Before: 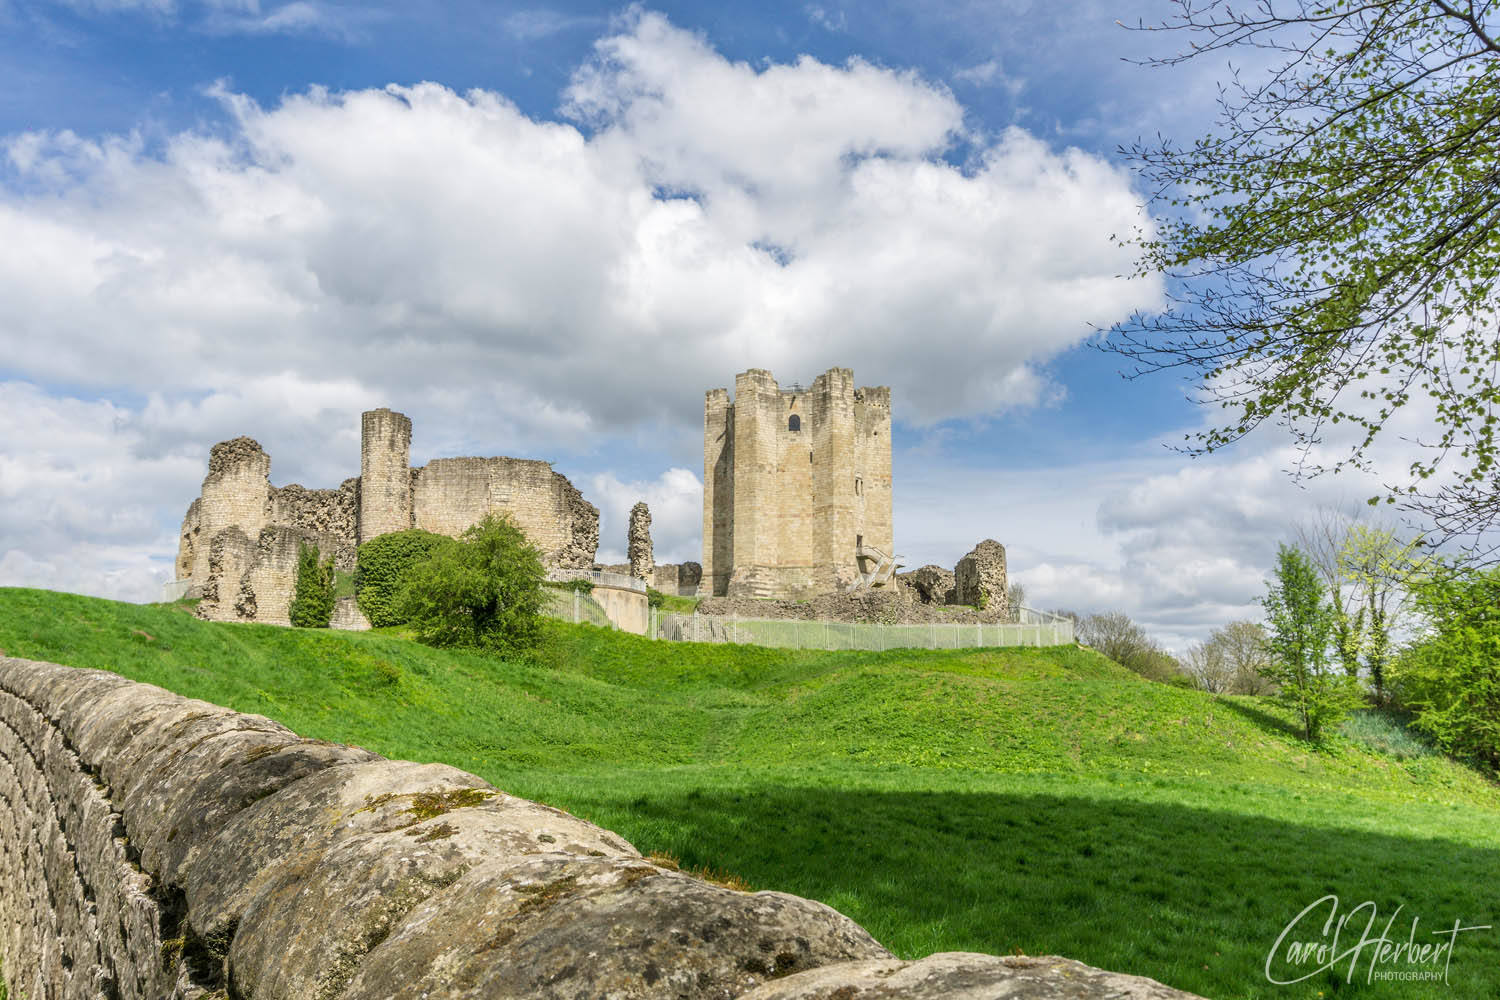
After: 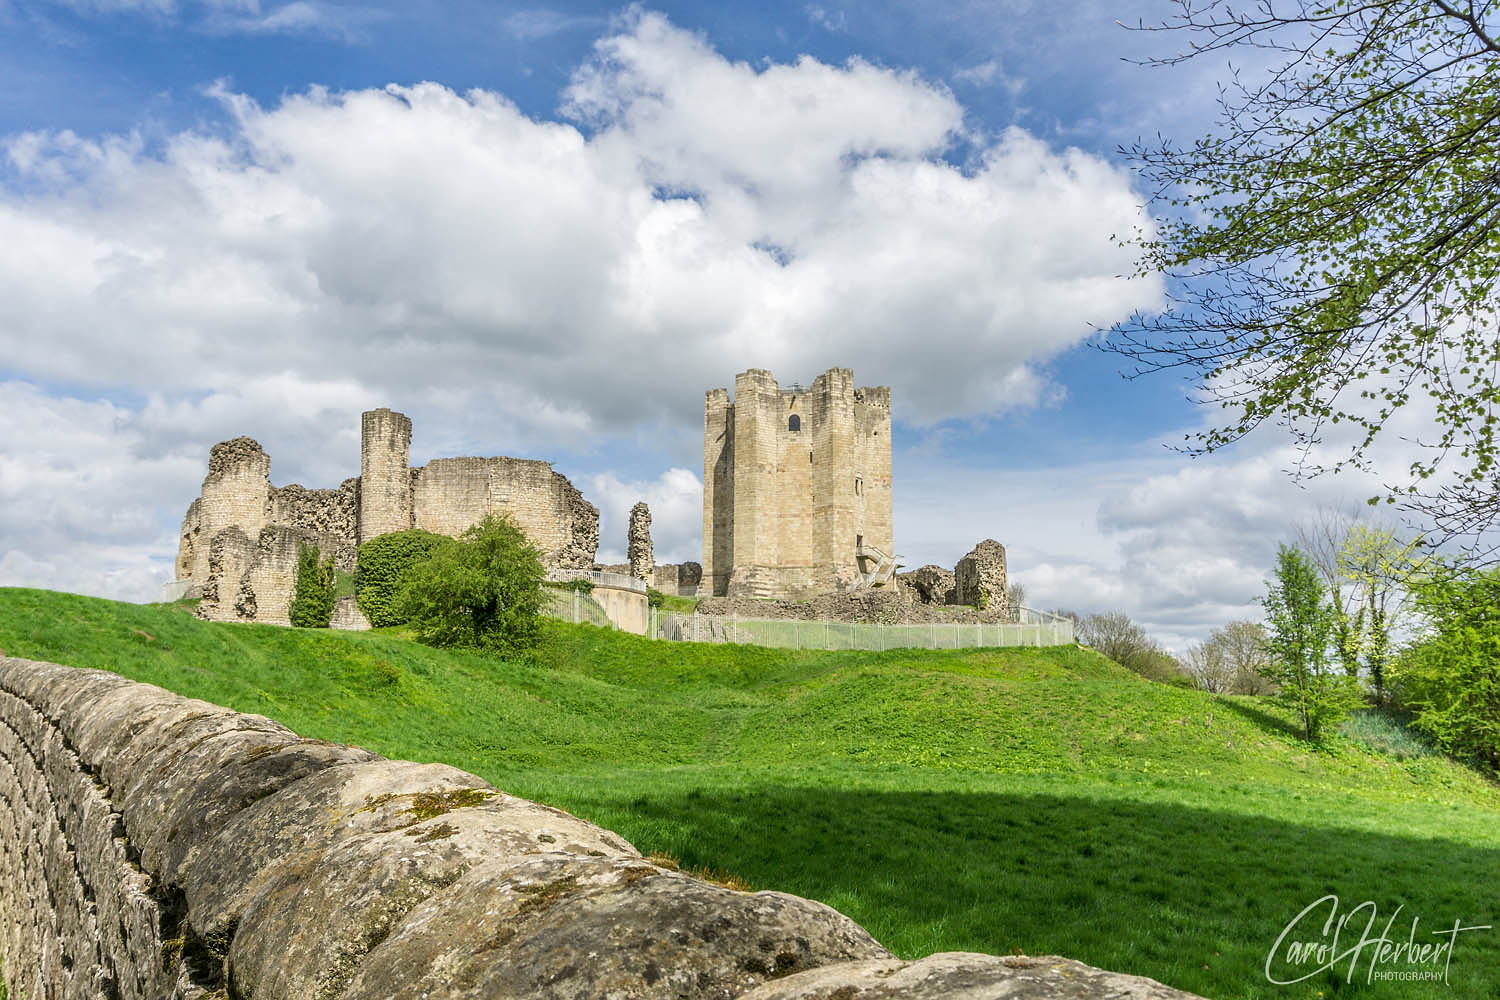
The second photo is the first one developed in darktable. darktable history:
sharpen: radius 1, threshold 1
tone equalizer: on, module defaults
